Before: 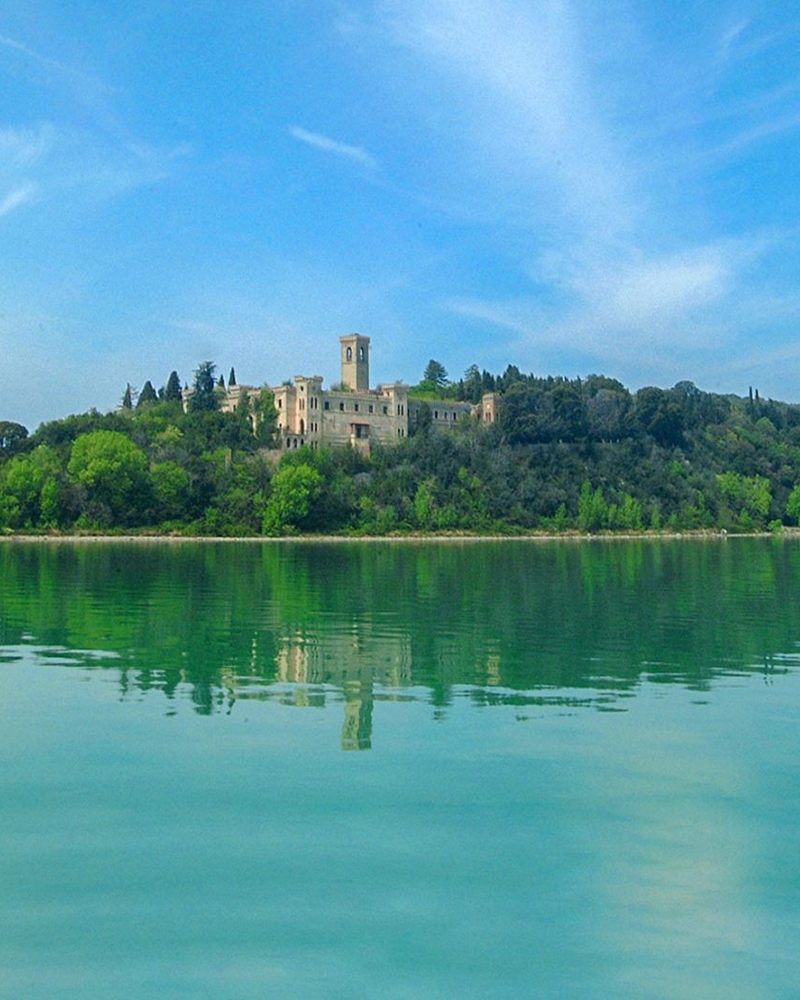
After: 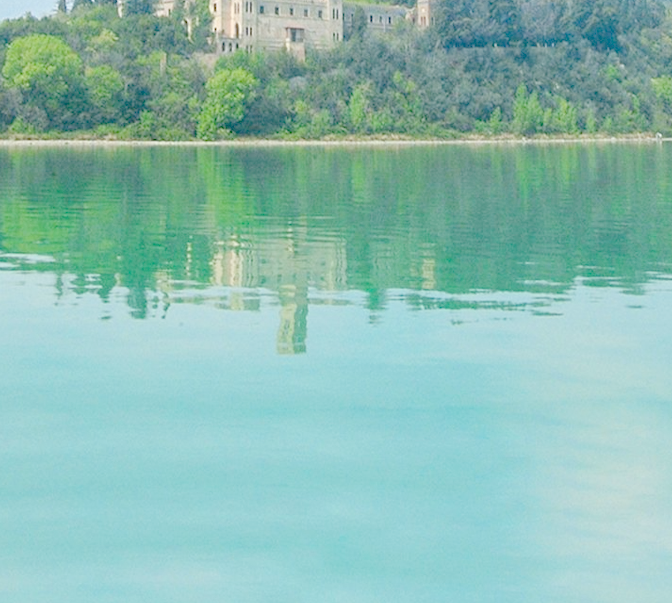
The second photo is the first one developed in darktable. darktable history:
crop: left 8.214%, top 39.657%, right 7.768%
